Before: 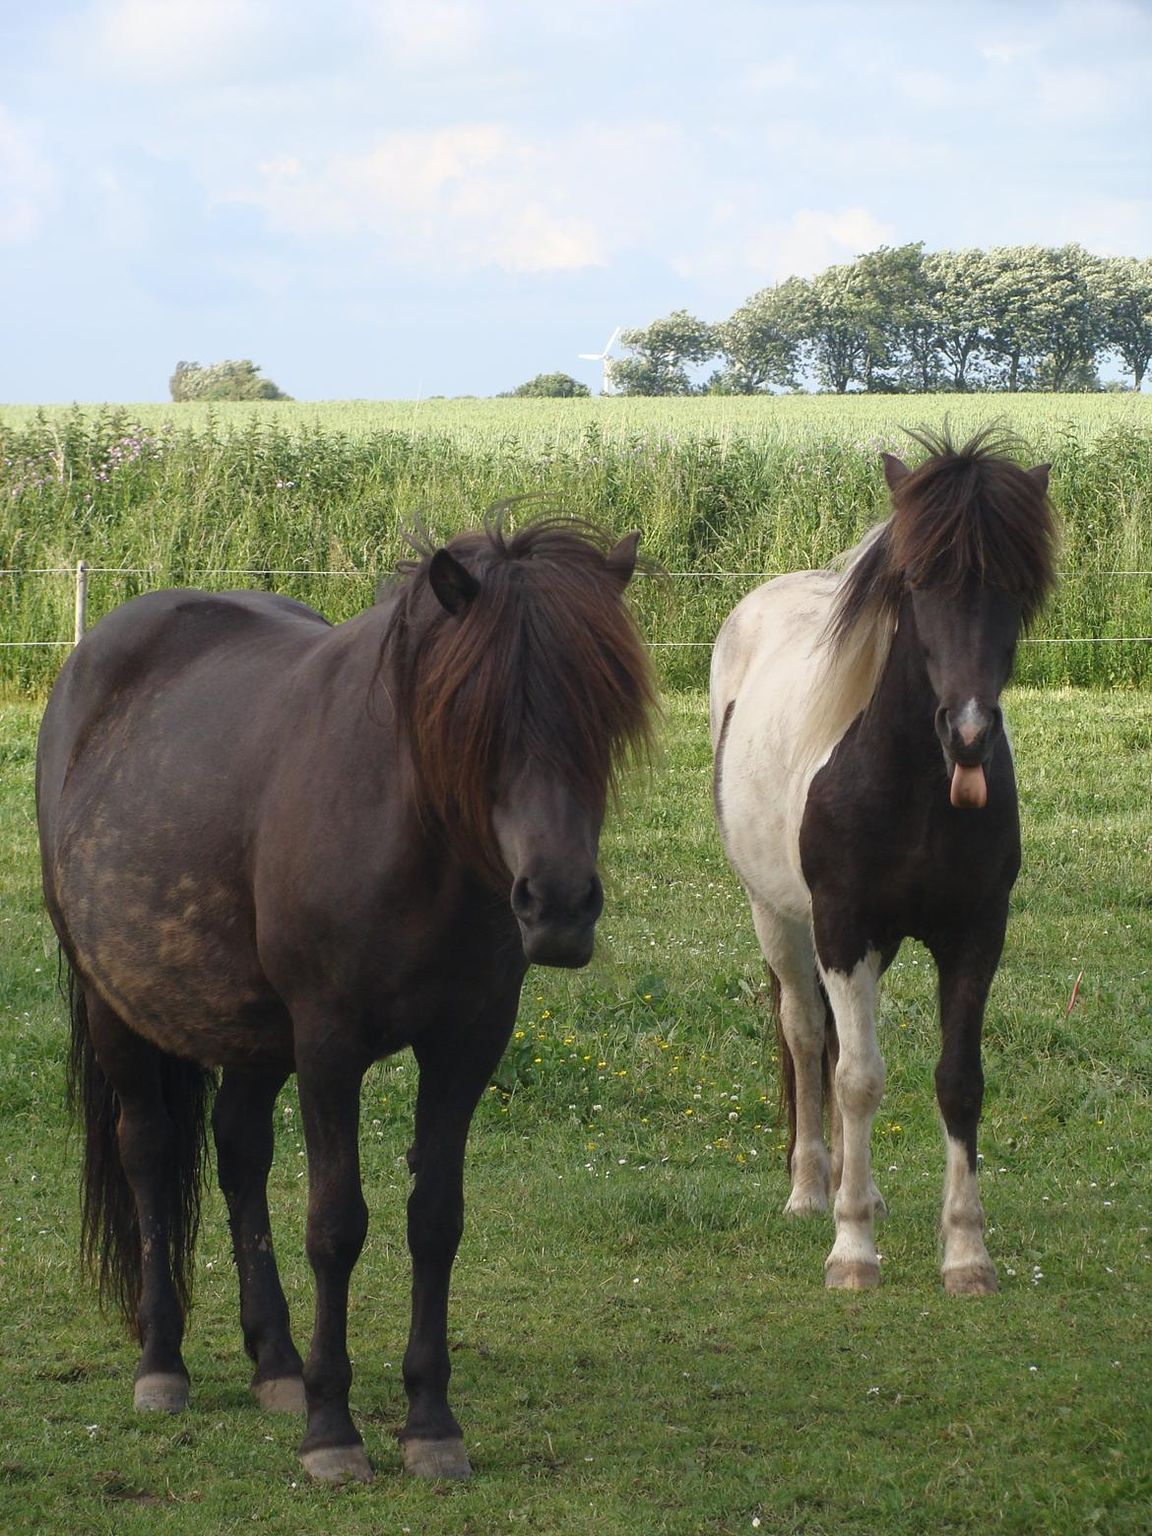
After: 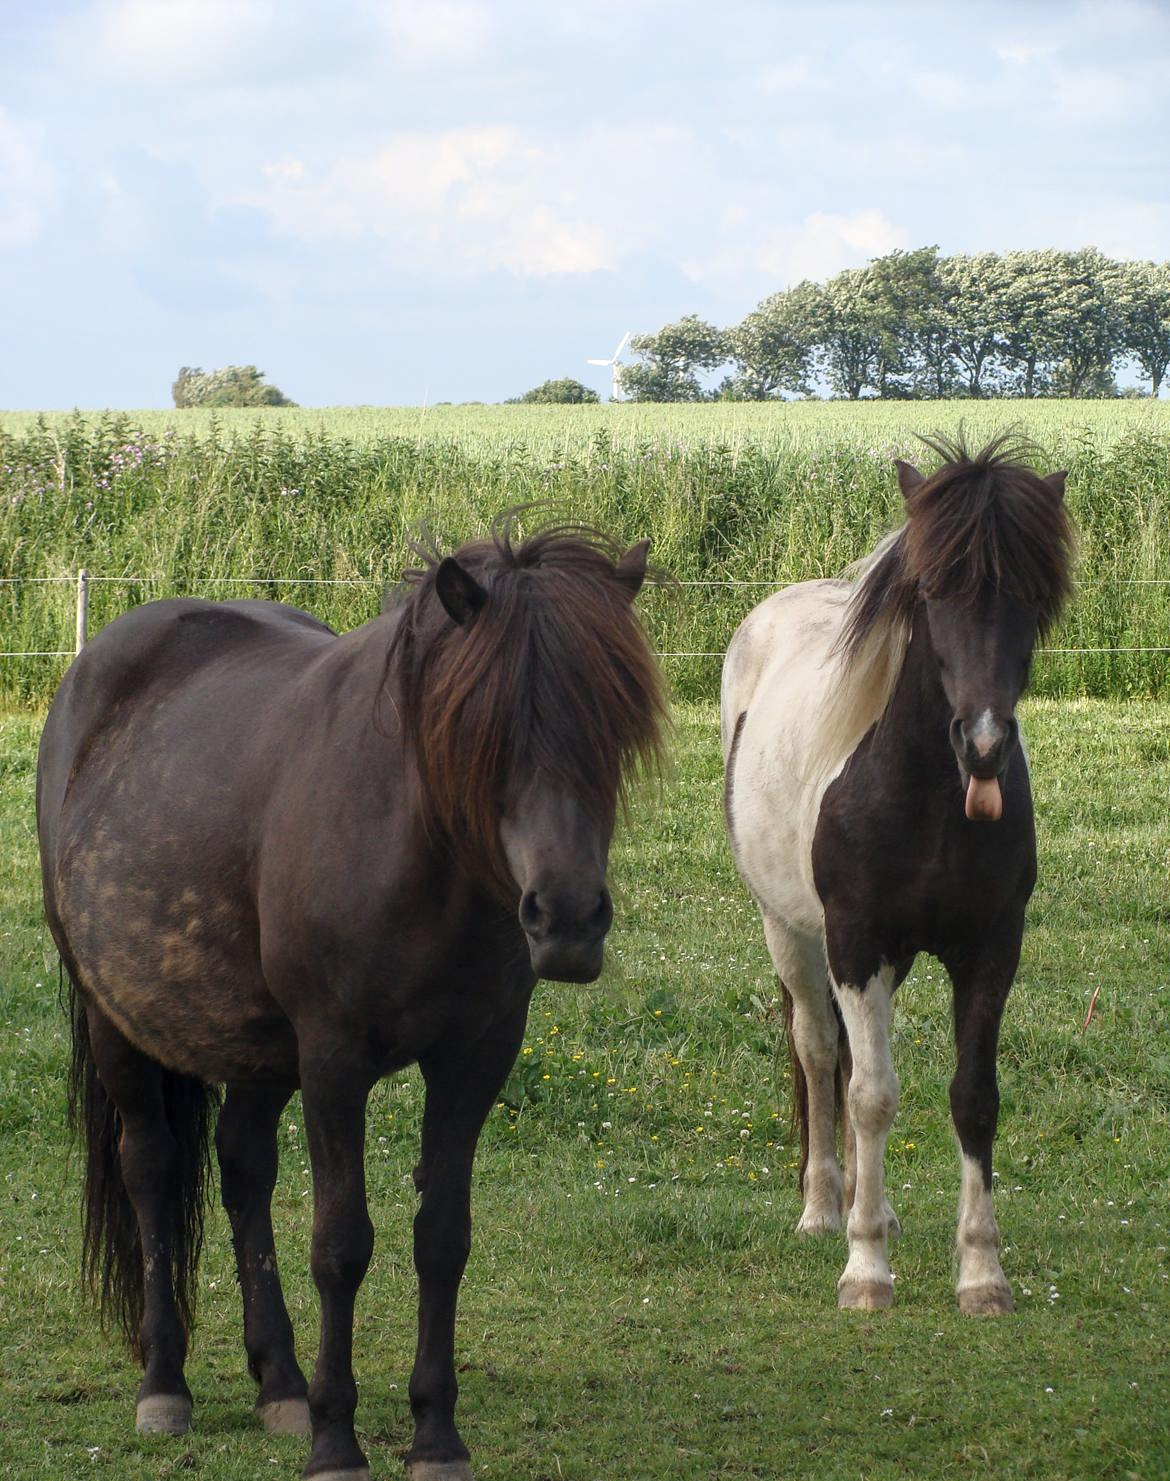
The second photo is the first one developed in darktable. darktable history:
local contrast: on, module defaults
crop and rotate: top 0.012%, bottom 5.049%
